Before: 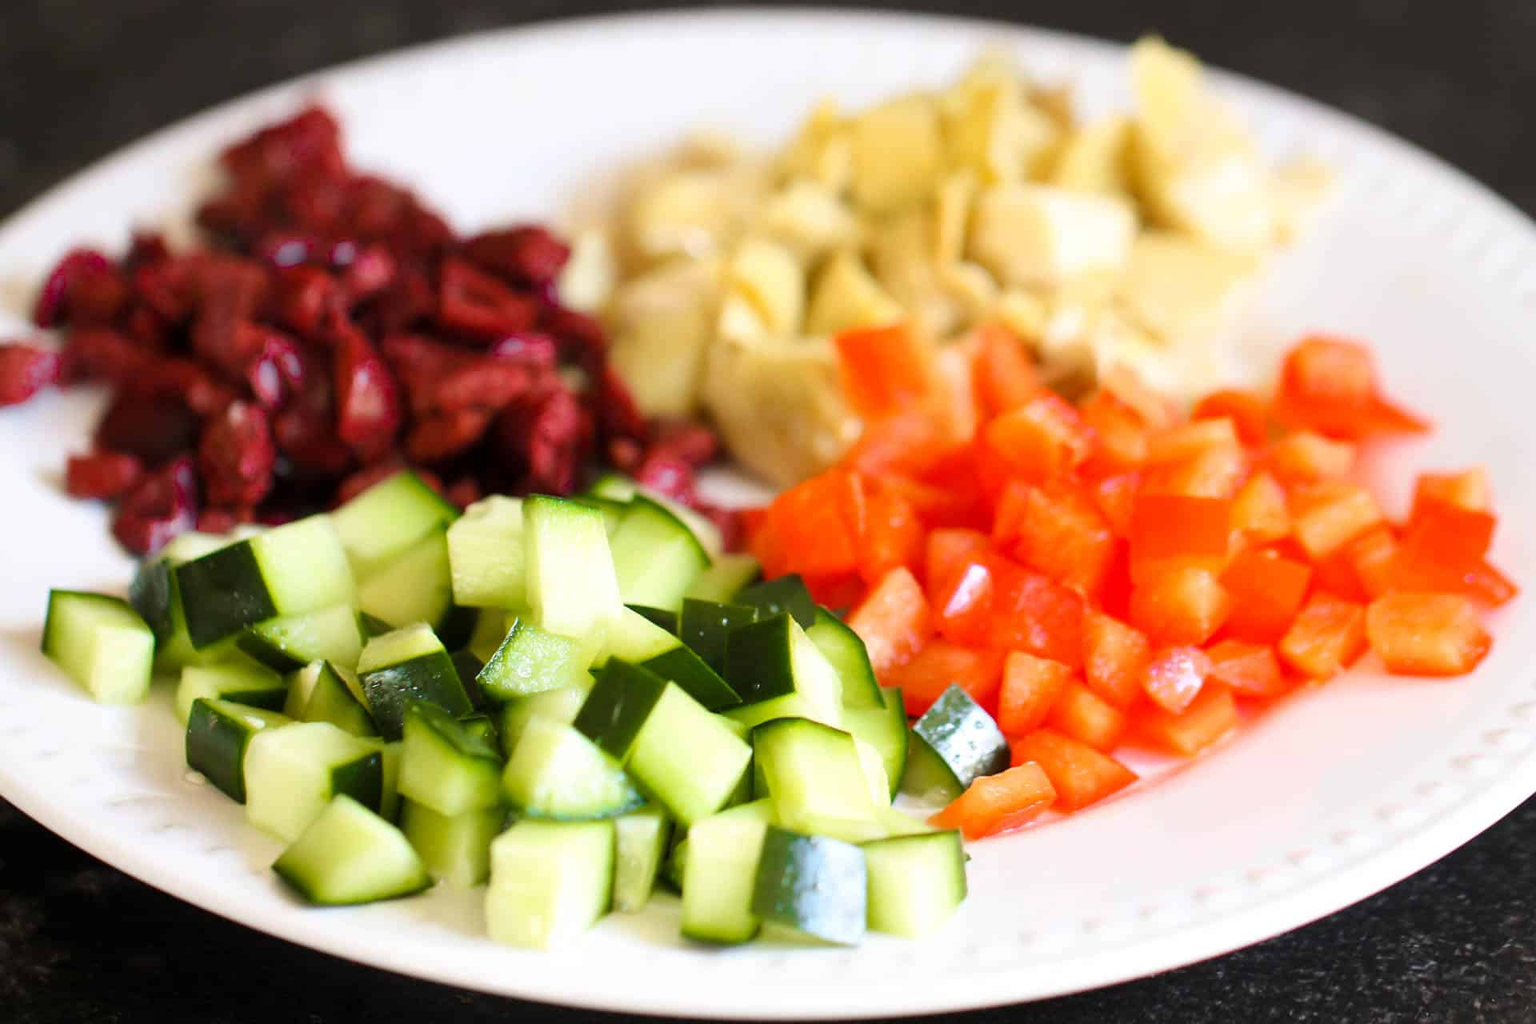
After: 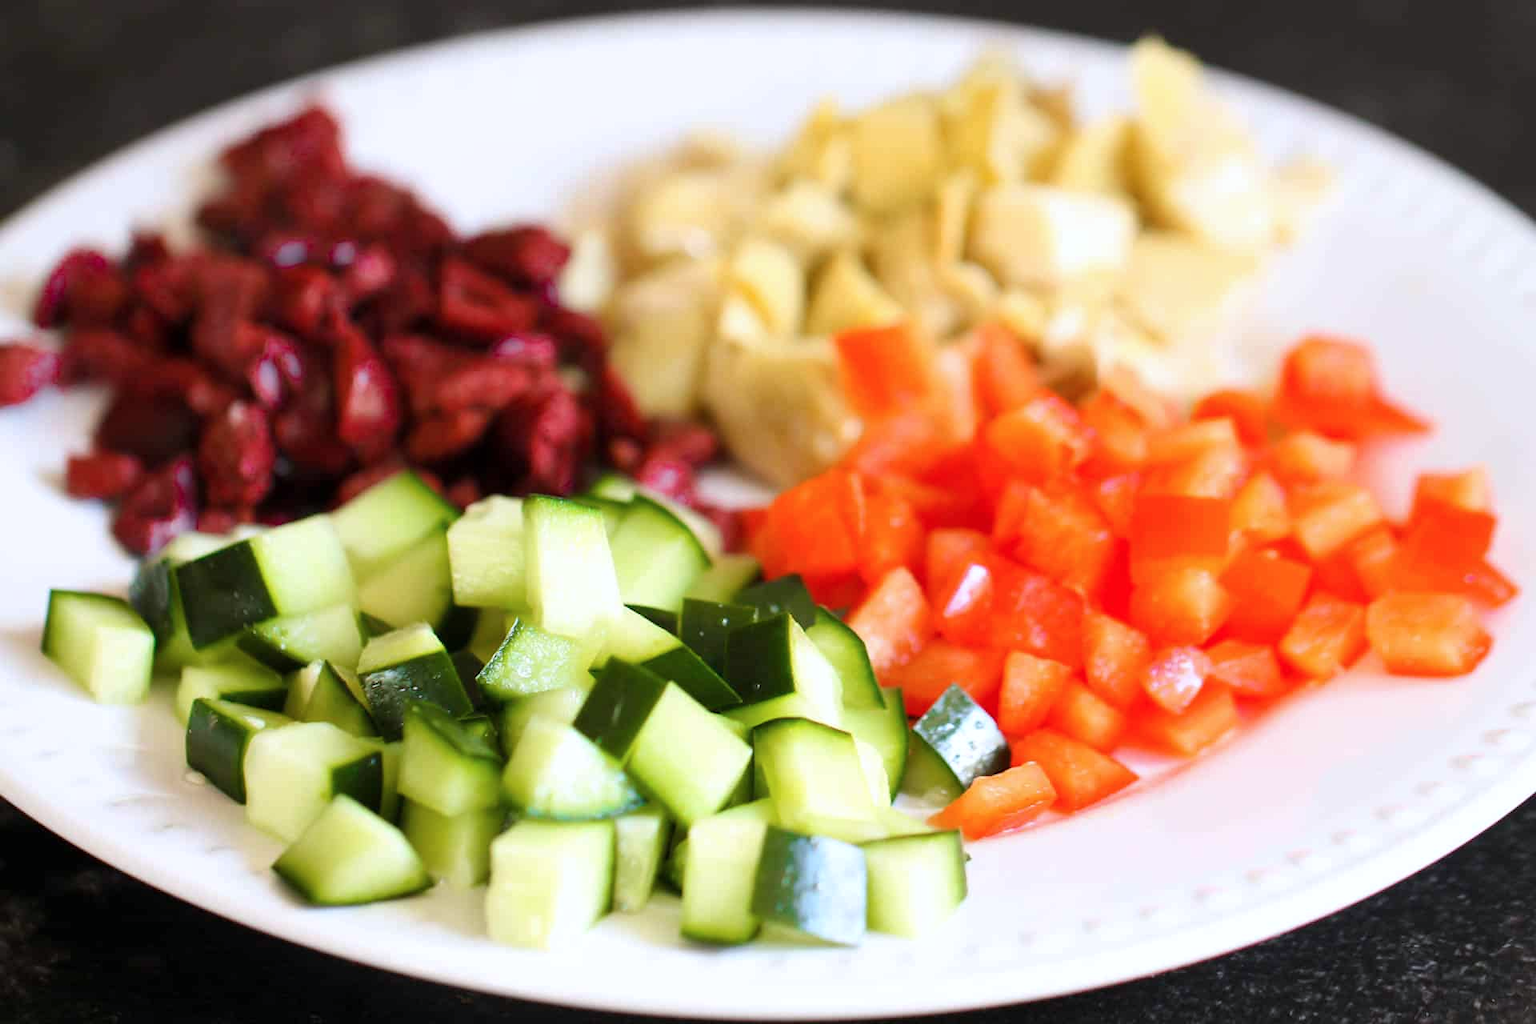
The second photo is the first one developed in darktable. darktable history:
color correction: highlights a* -0.127, highlights b* -5.83, shadows a* -0.148, shadows b* -0.11
